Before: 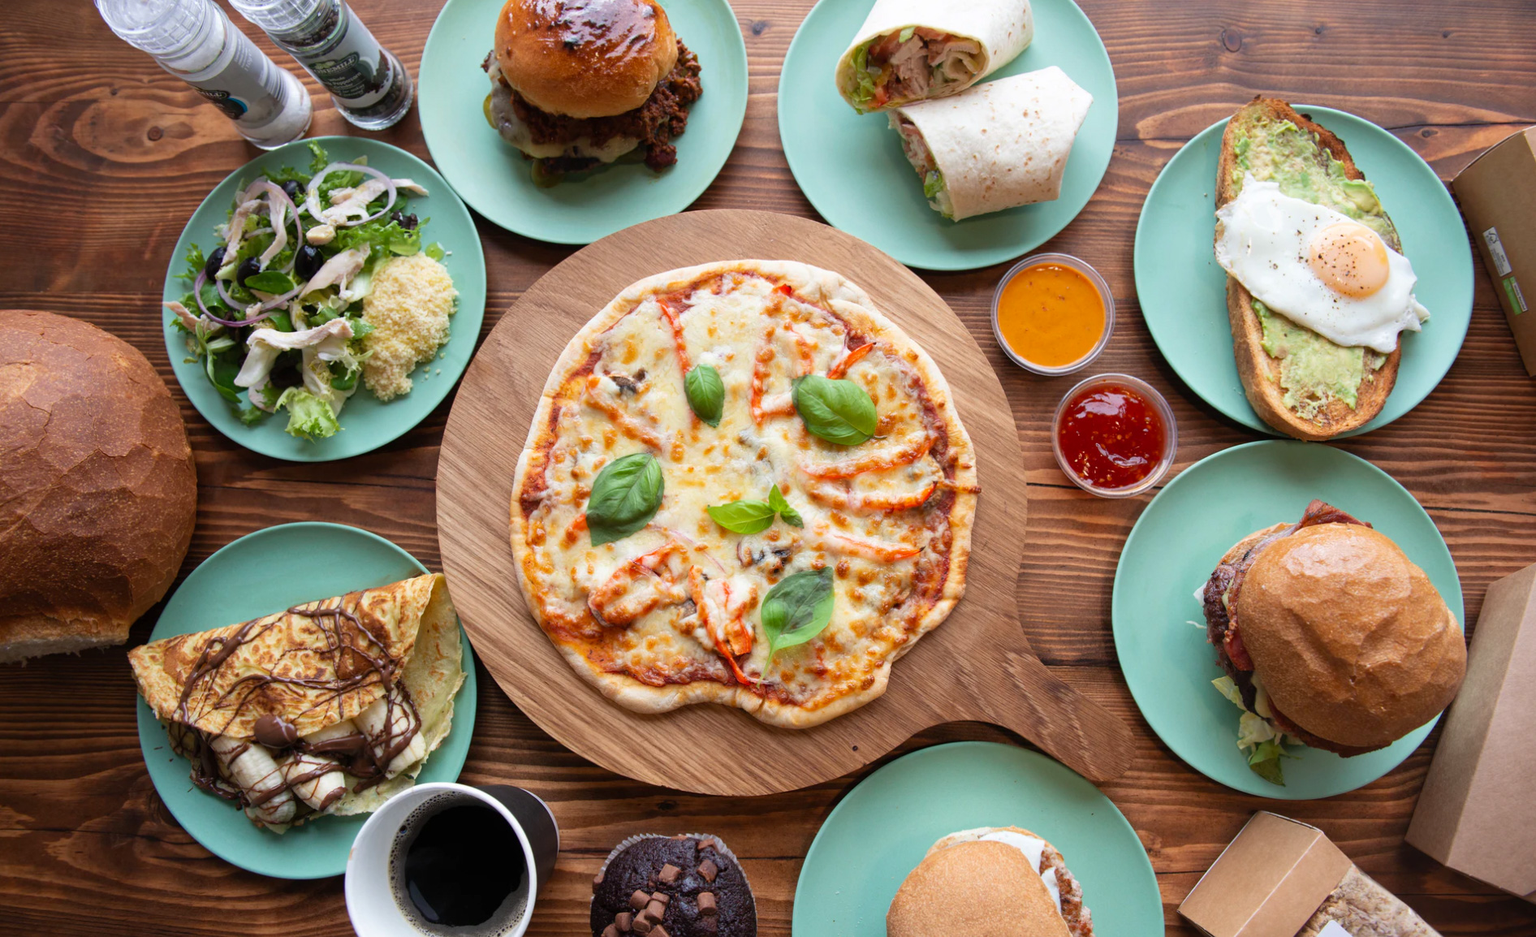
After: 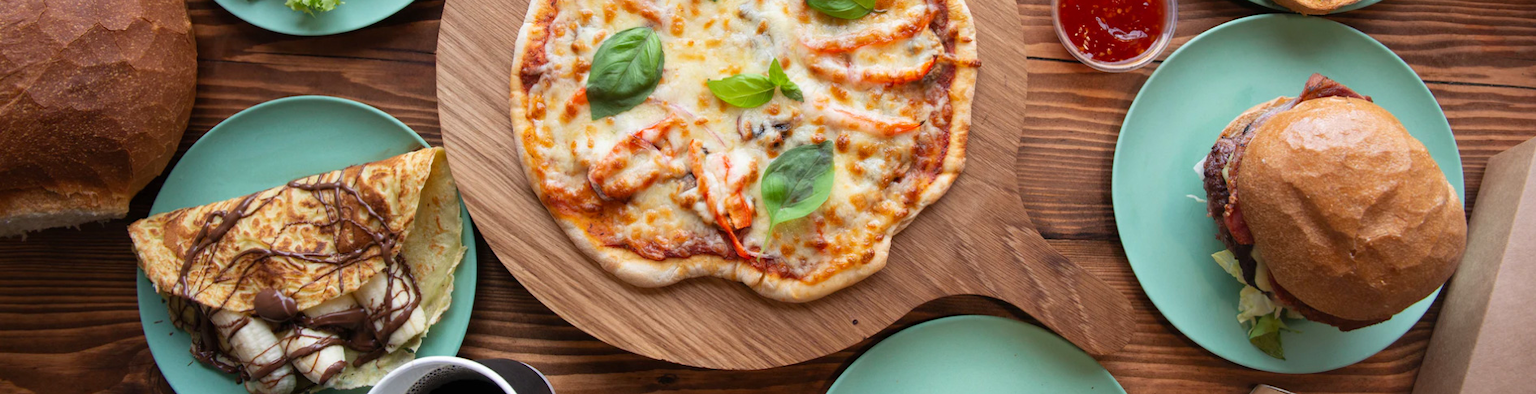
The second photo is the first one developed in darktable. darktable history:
crop: top 45.551%, bottom 12.262%
exposure: compensate highlight preservation false
